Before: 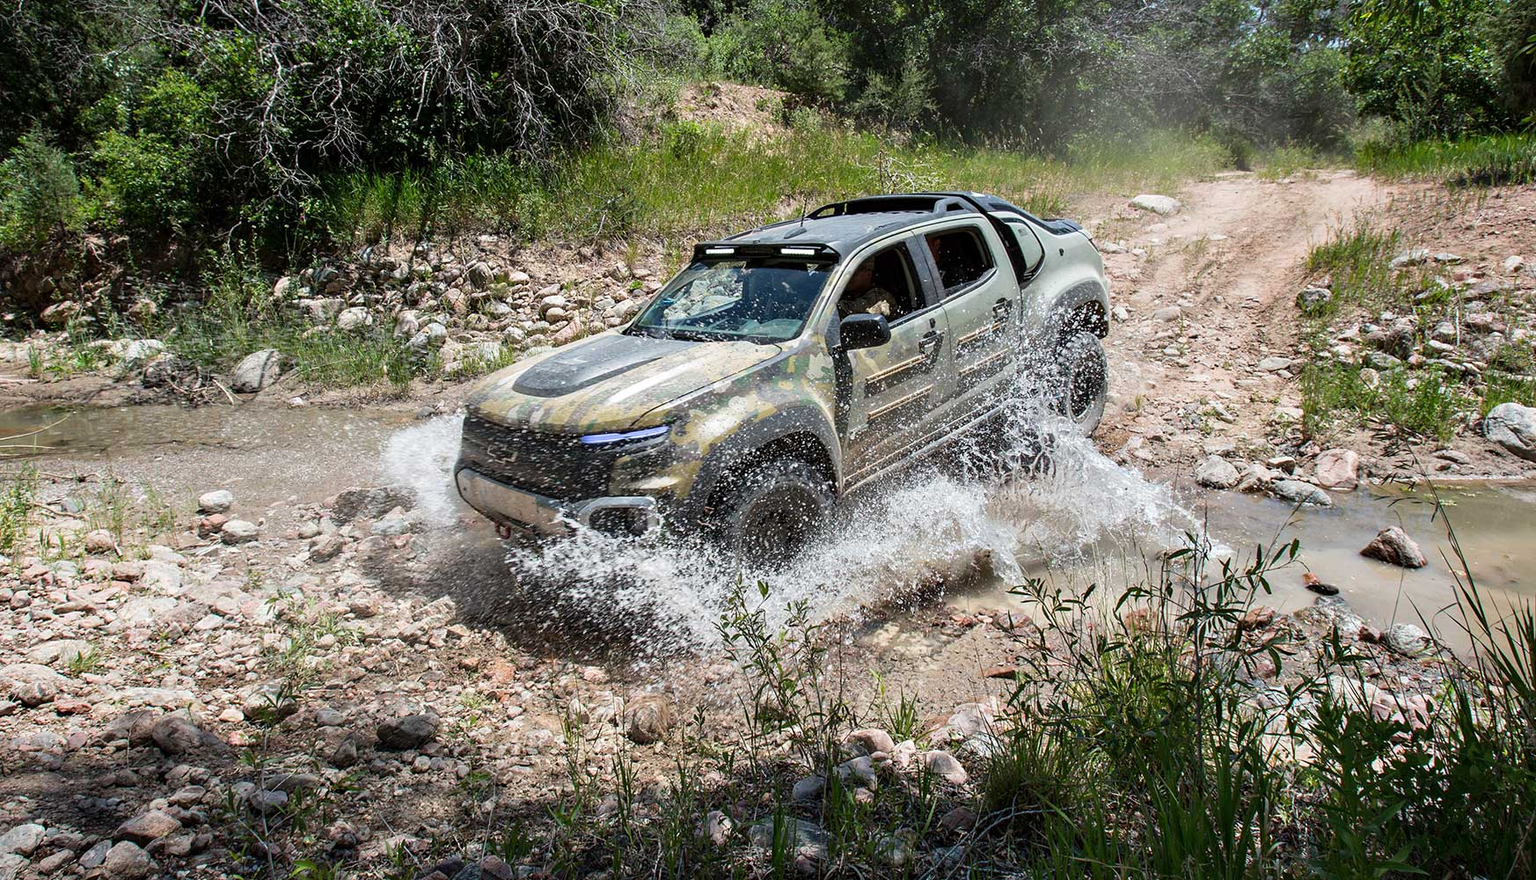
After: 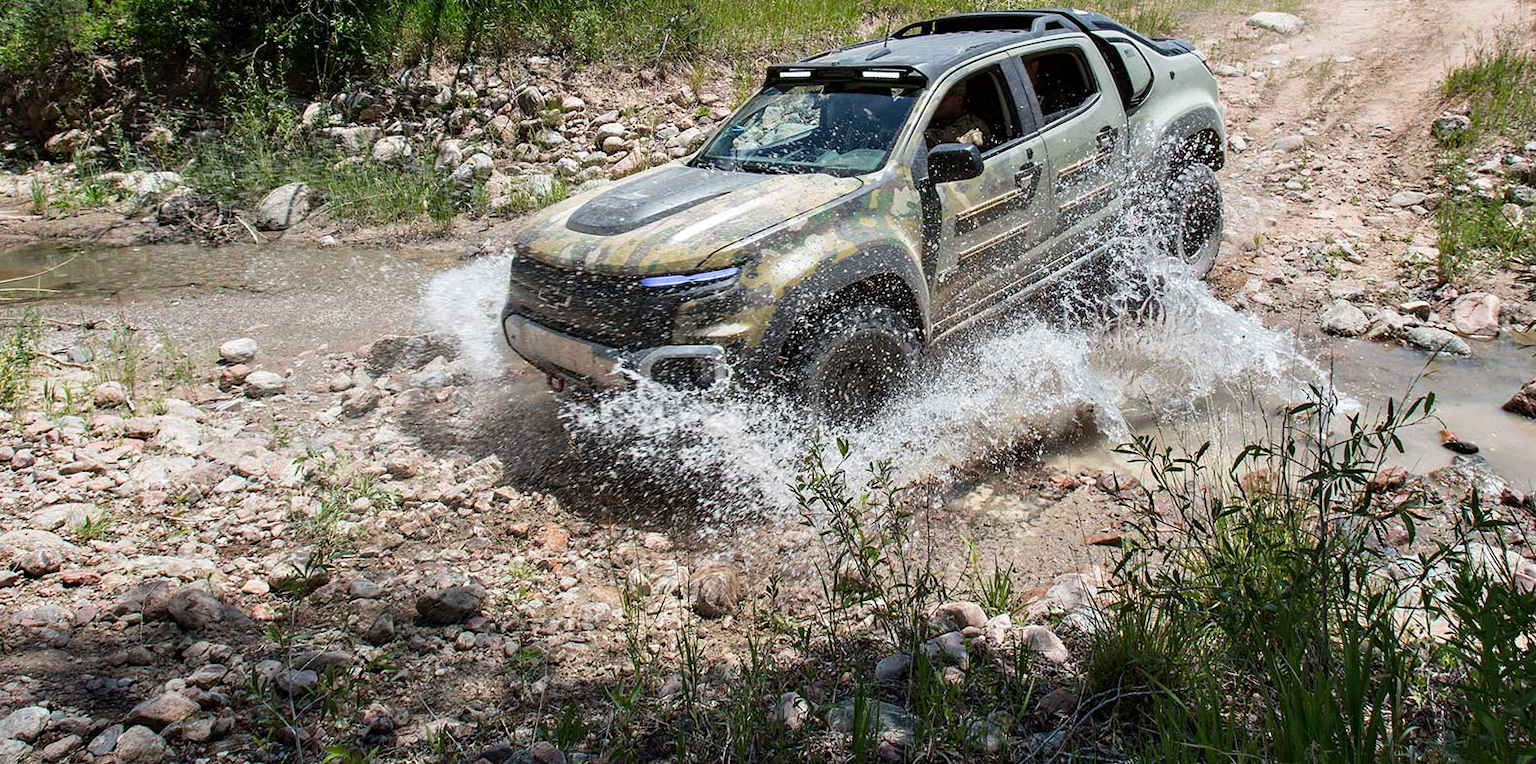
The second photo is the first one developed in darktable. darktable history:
crop: top 20.981%, right 9.435%, bottom 0.22%
